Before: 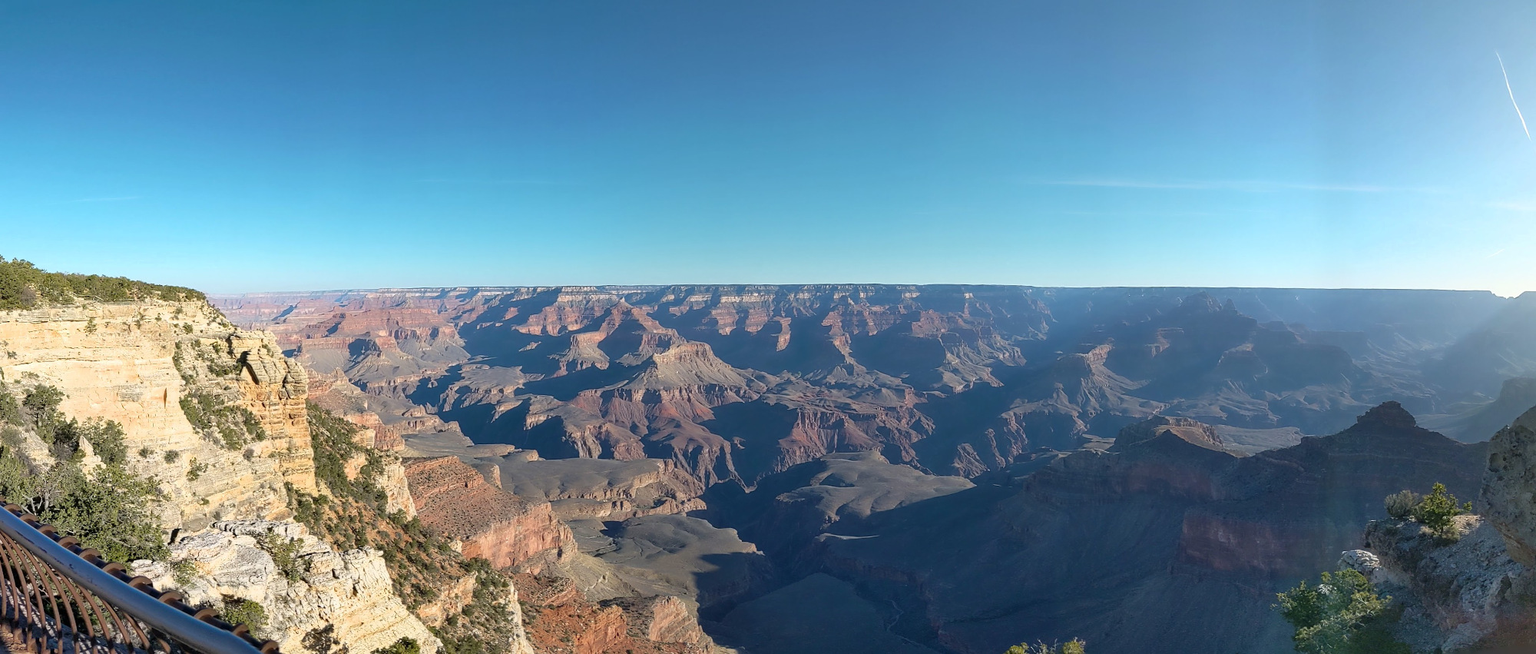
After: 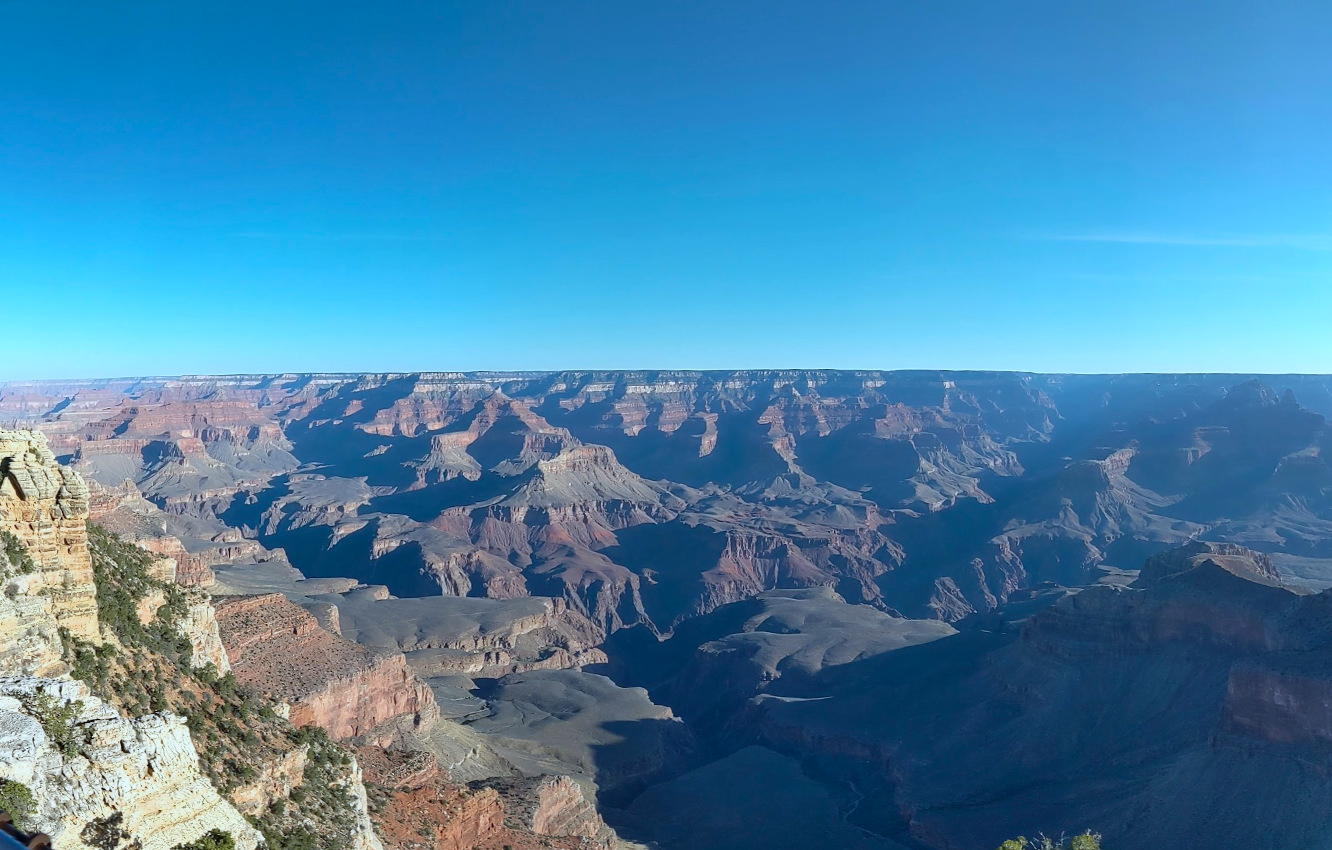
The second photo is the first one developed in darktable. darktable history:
crop and rotate: left 15.612%, right 17.78%
color calibration: illuminant Planckian (black body), x 0.378, y 0.375, temperature 4023.93 K
